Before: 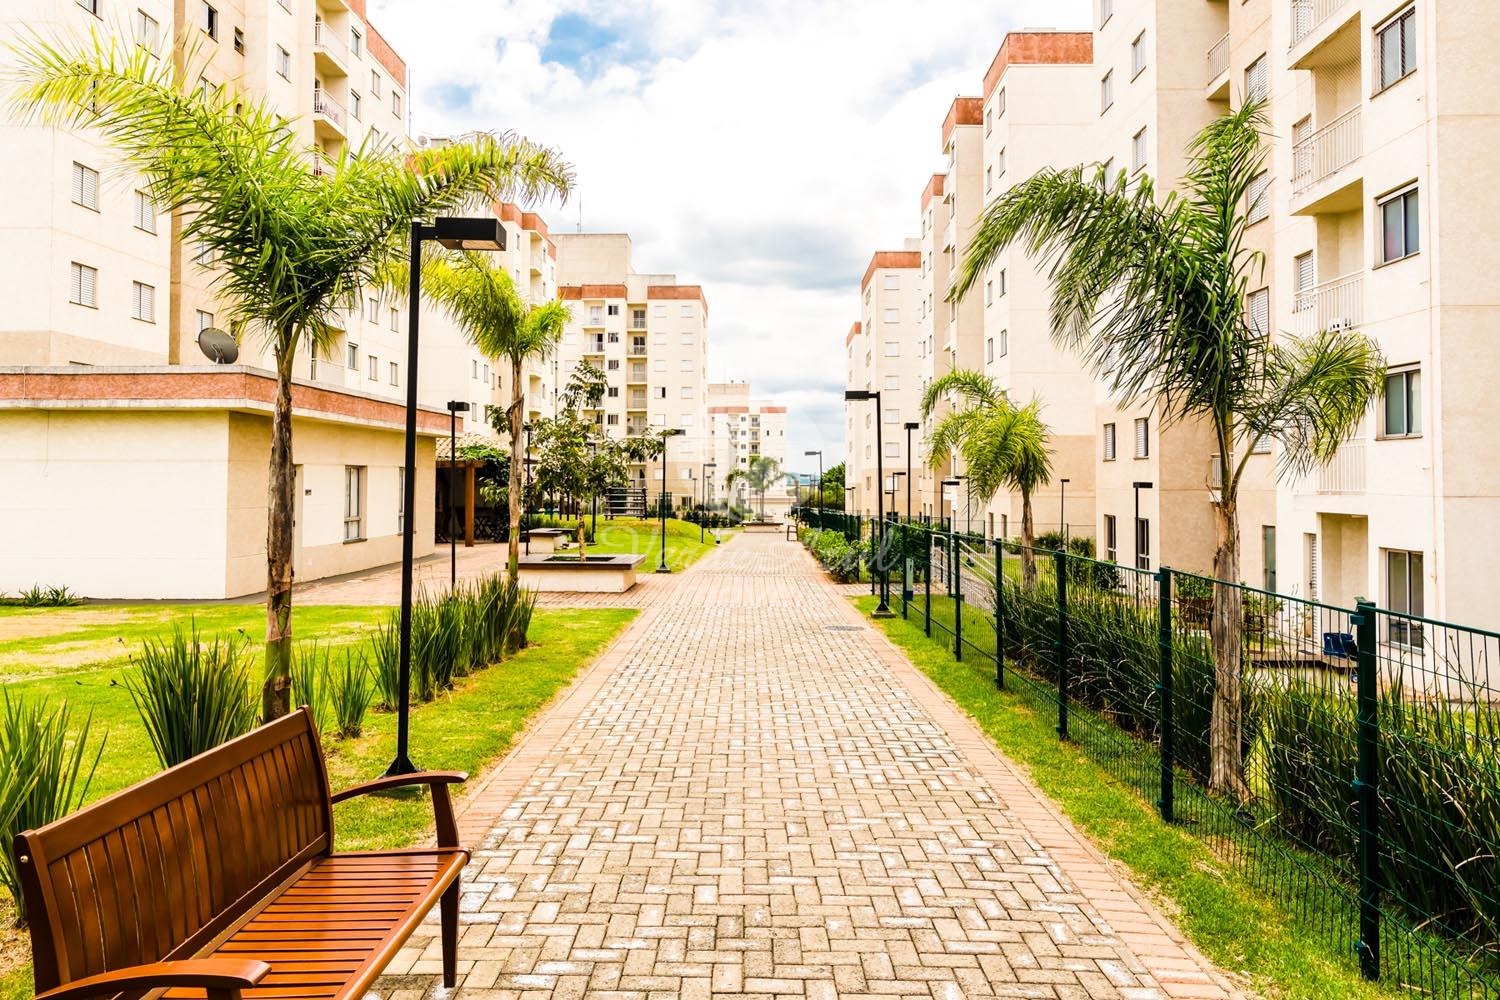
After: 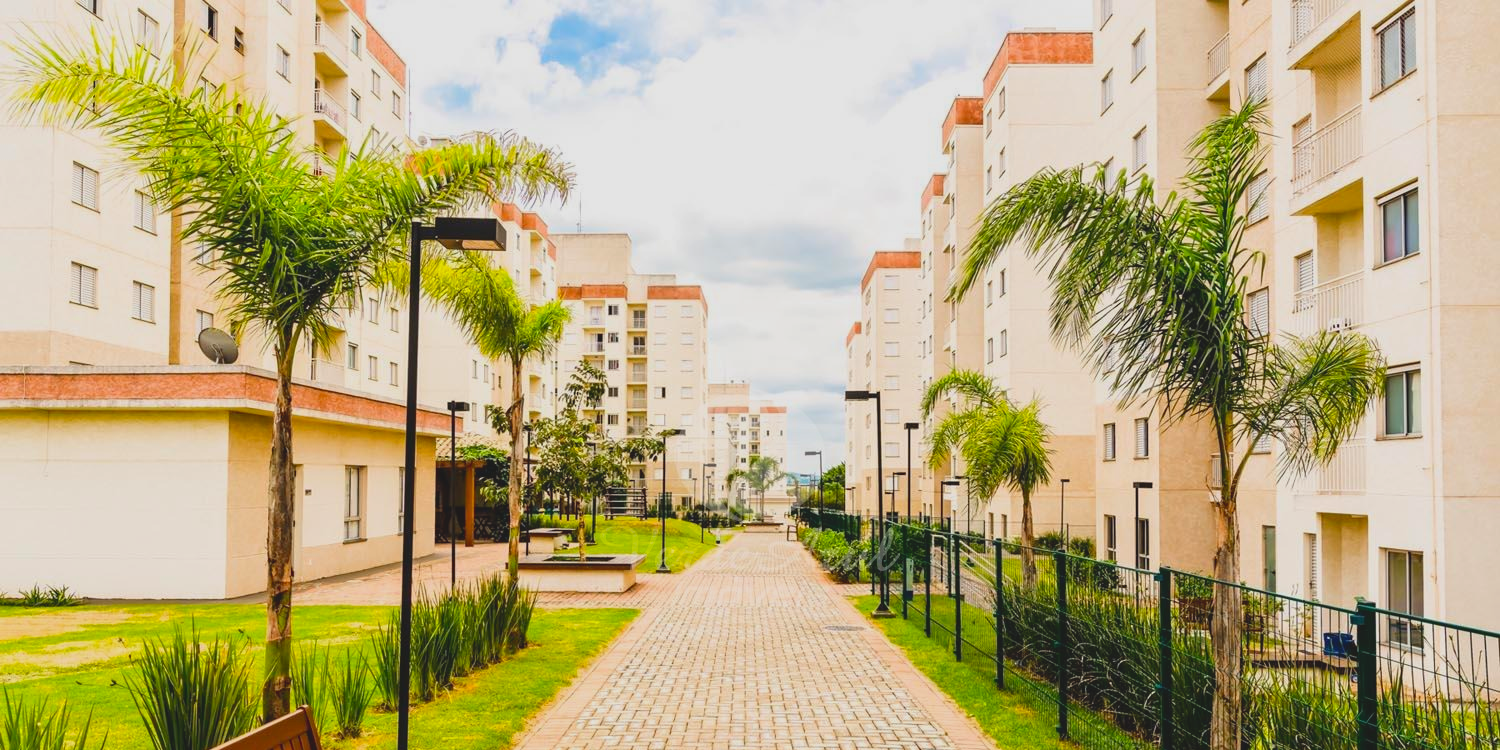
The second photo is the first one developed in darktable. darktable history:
contrast brightness saturation: contrast -0.19, saturation 0.19
crop: bottom 24.967%
